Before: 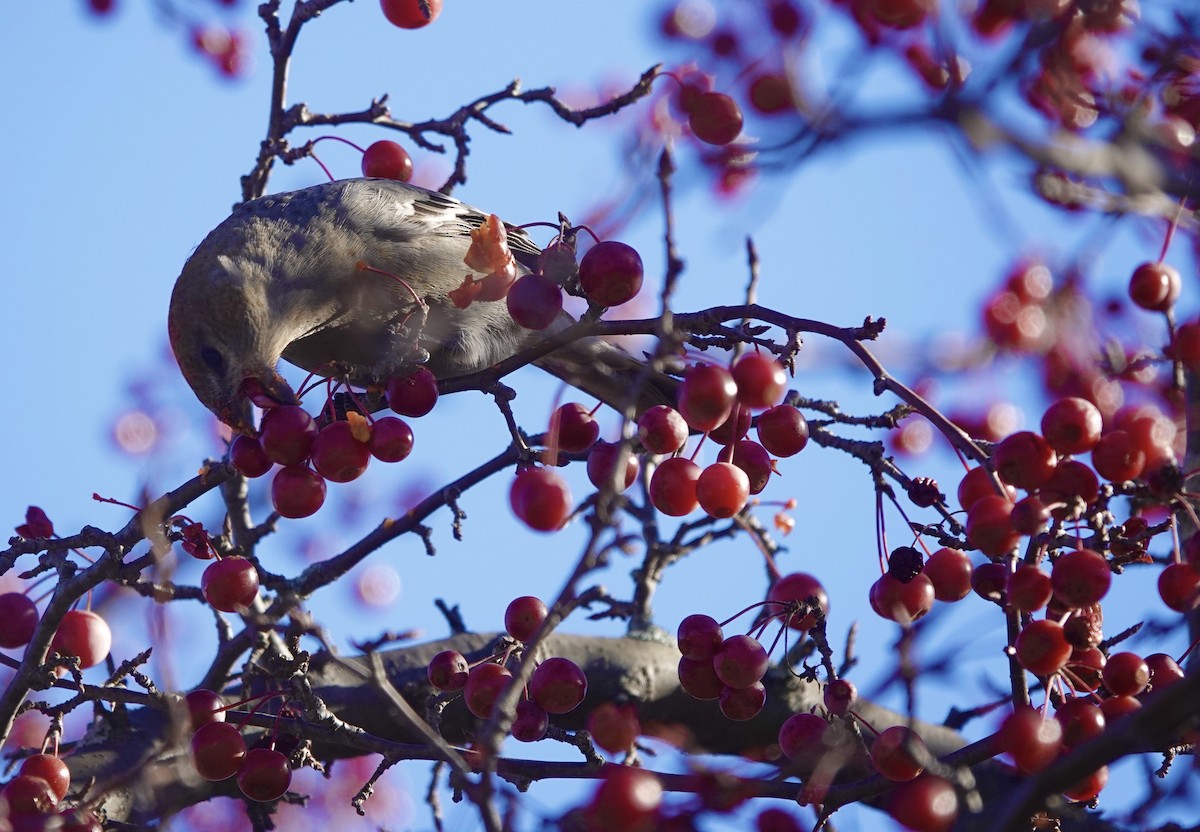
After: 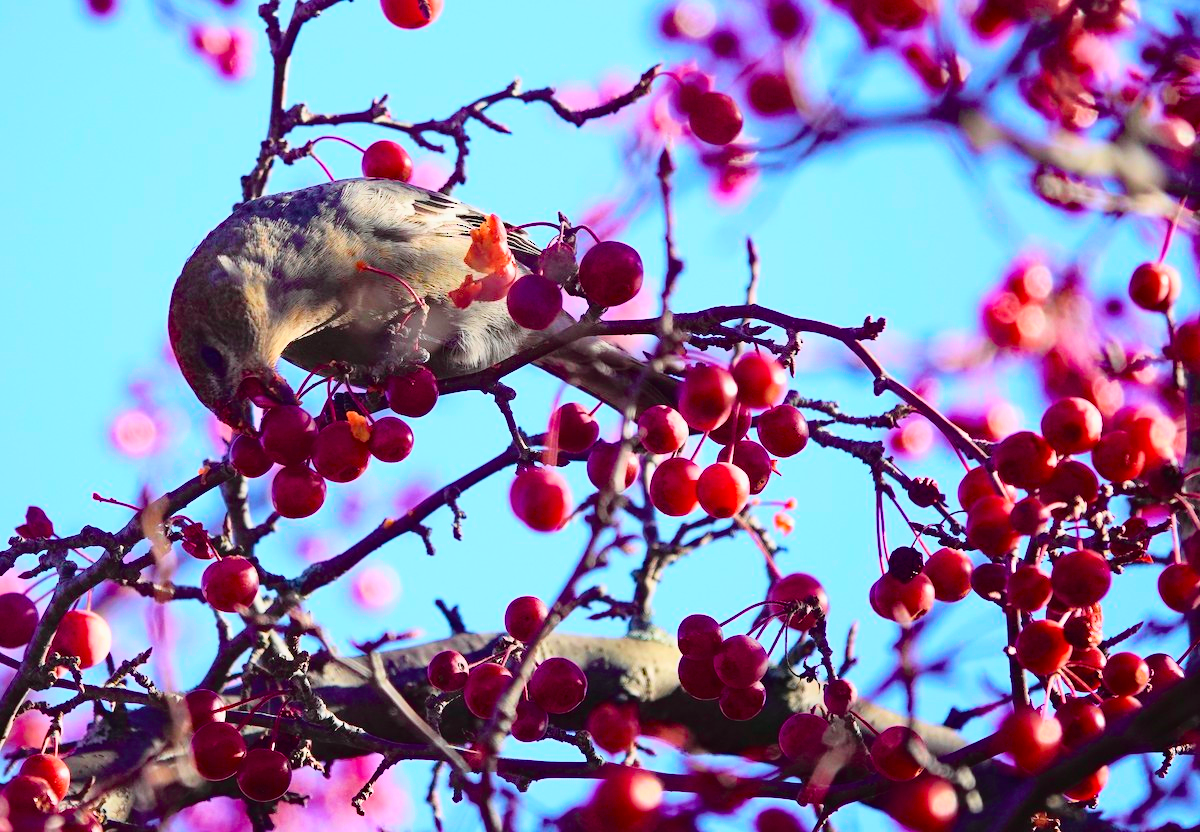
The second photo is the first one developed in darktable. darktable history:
tone equalizer: edges refinement/feathering 500, mask exposure compensation -1.57 EV, preserve details no
haze removal: adaptive false
tone curve: curves: ch0 [(0, 0) (0.135, 0.09) (0.326, 0.386) (0.489, 0.573) (0.663, 0.749) (0.854, 0.897) (1, 0.974)]; ch1 [(0, 0) (0.366, 0.367) (0.475, 0.453) (0.494, 0.493) (0.504, 0.497) (0.544, 0.569) (0.562, 0.605) (0.622, 0.694) (1, 1)]; ch2 [(0, 0) (0.333, 0.346) (0.375, 0.375) (0.424, 0.43) (0.476, 0.492) (0.502, 0.503) (0.533, 0.534) (0.572, 0.603) (0.605, 0.656) (0.641, 0.709) (1, 1)], color space Lab, independent channels, preserve colors none
contrast brightness saturation: contrast 0.197, brightness 0.163, saturation 0.228
